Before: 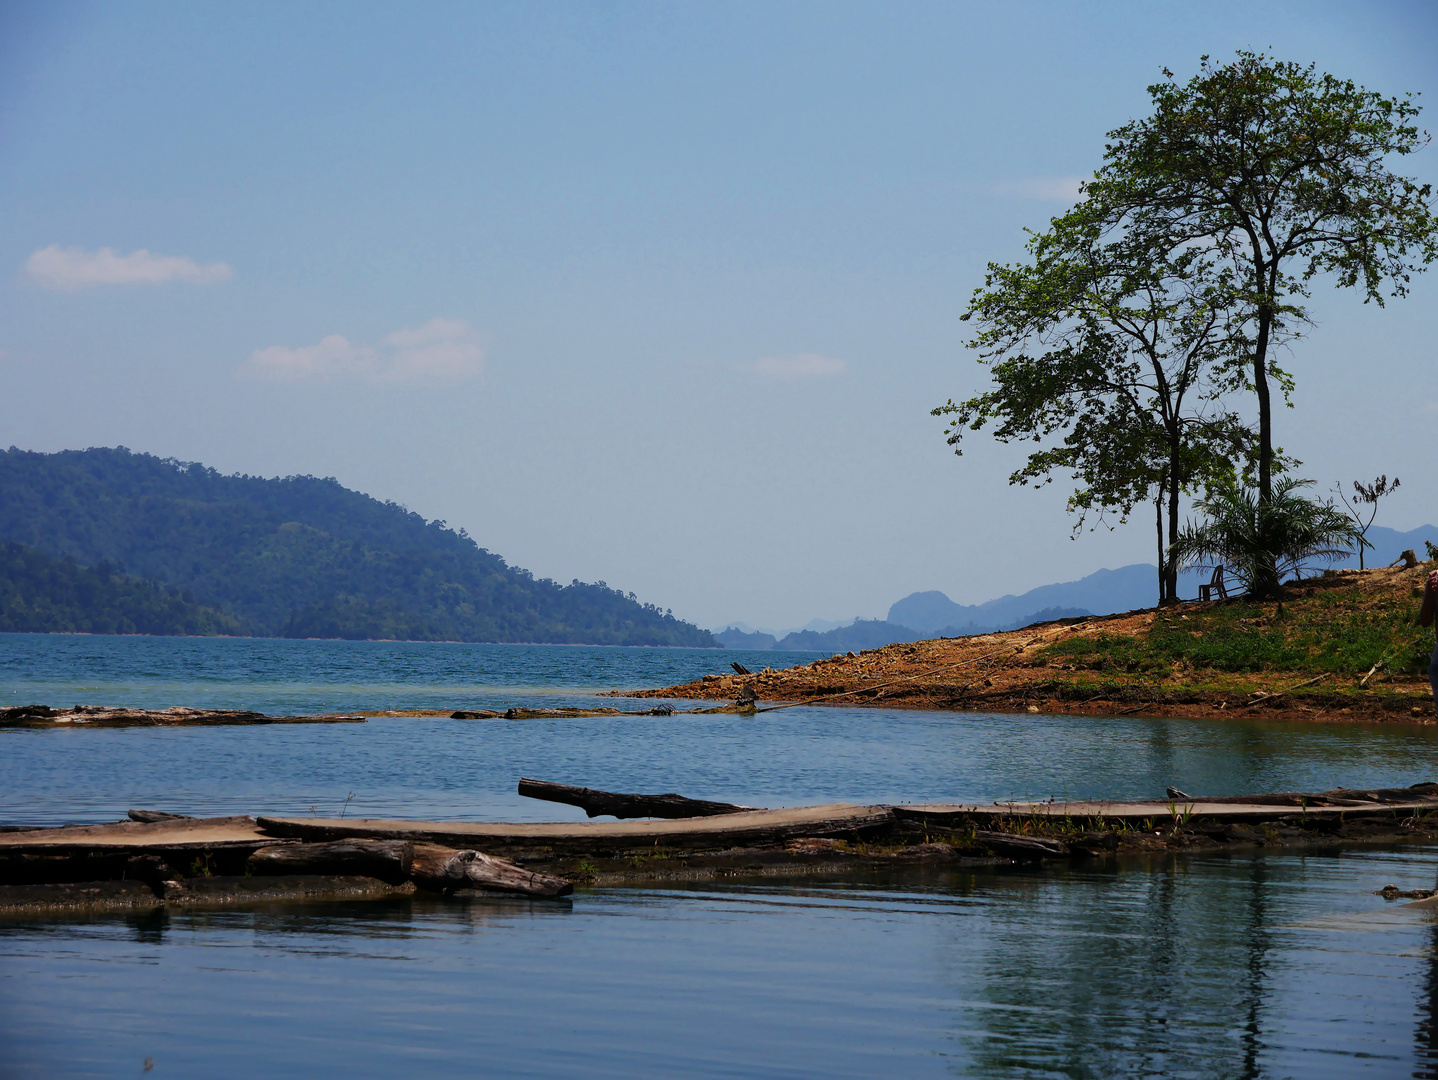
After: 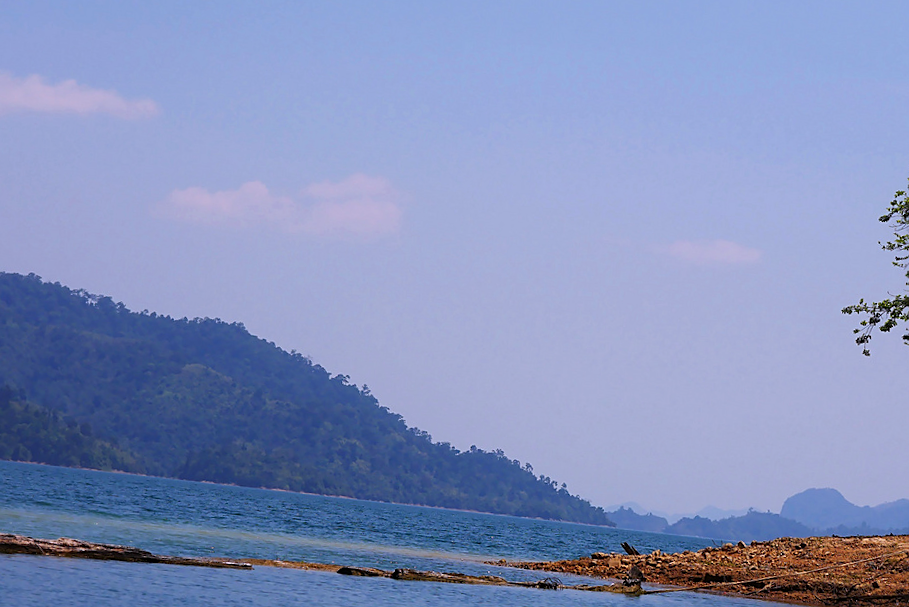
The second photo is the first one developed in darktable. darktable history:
sharpen: radius 1.864, amount 0.398, threshold 1.271
crop and rotate: angle -4.99°, left 2.122%, top 6.945%, right 27.566%, bottom 30.519%
white balance: red 1.066, blue 1.119
